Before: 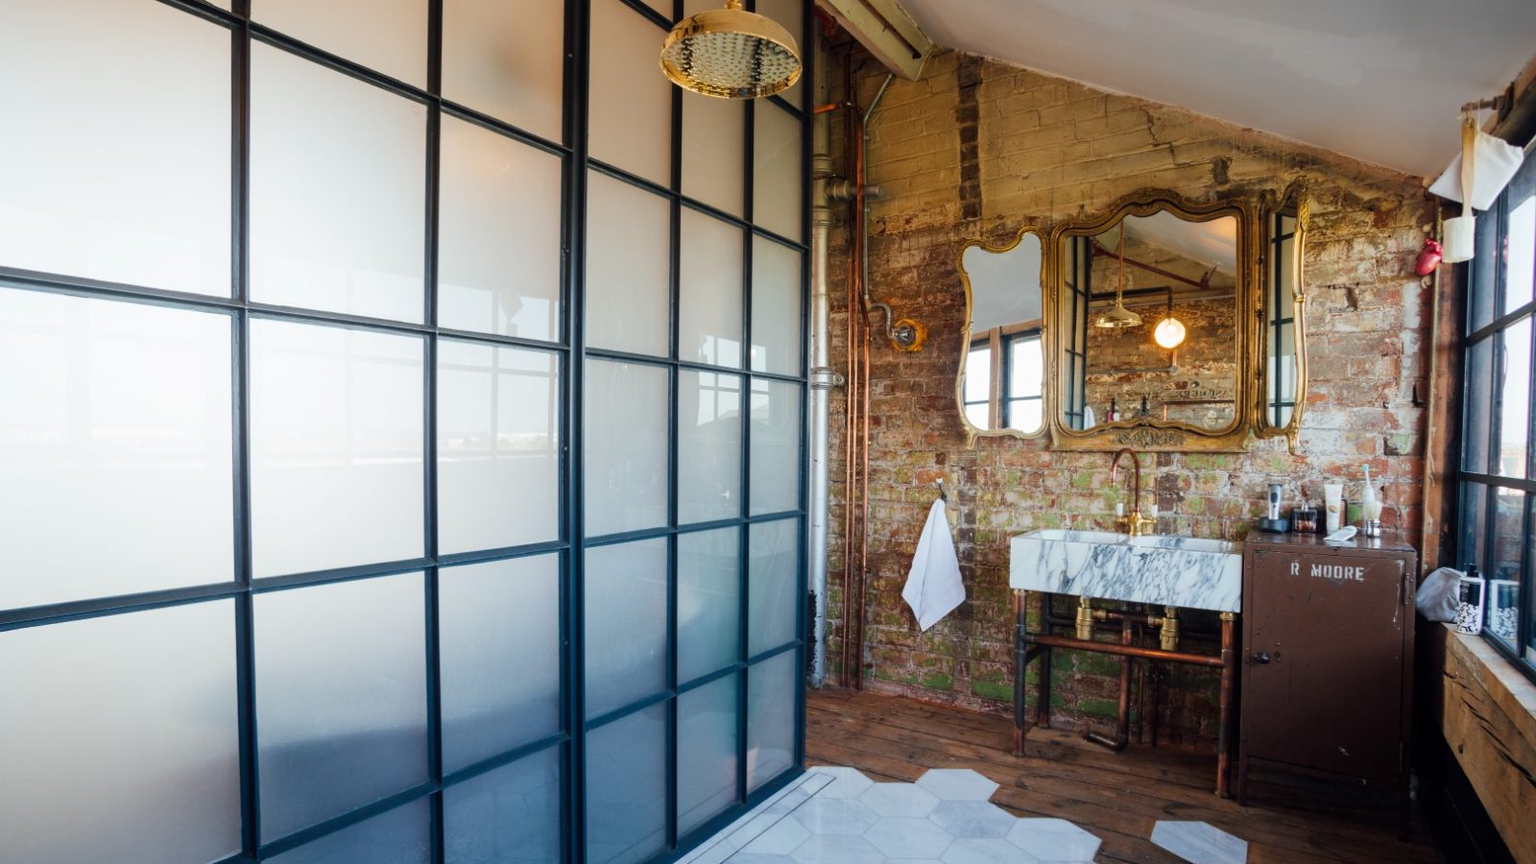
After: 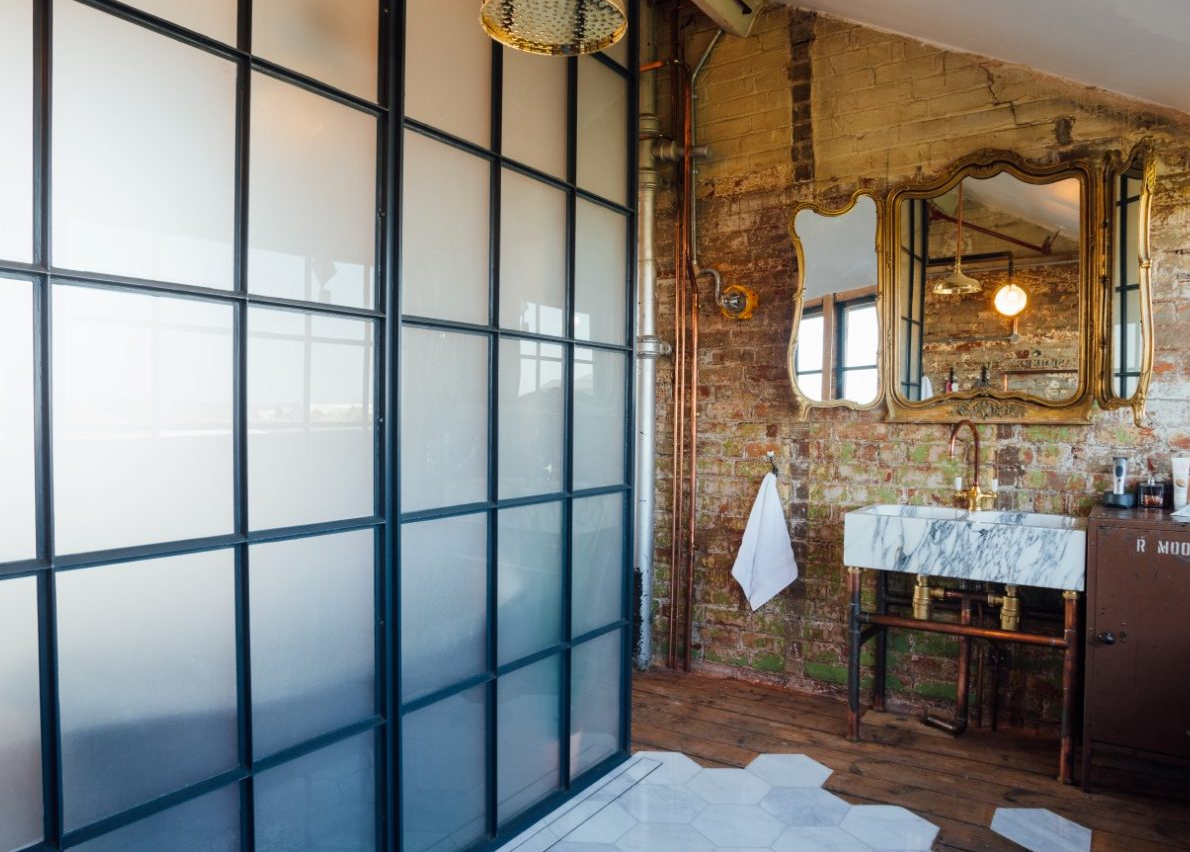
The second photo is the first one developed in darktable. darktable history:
color zones: curves: ch1 [(0, 0.513) (0.143, 0.524) (0.286, 0.511) (0.429, 0.506) (0.571, 0.503) (0.714, 0.503) (0.857, 0.508) (1, 0.513)]
crop and rotate: left 13.025%, top 5.252%, right 12.538%
